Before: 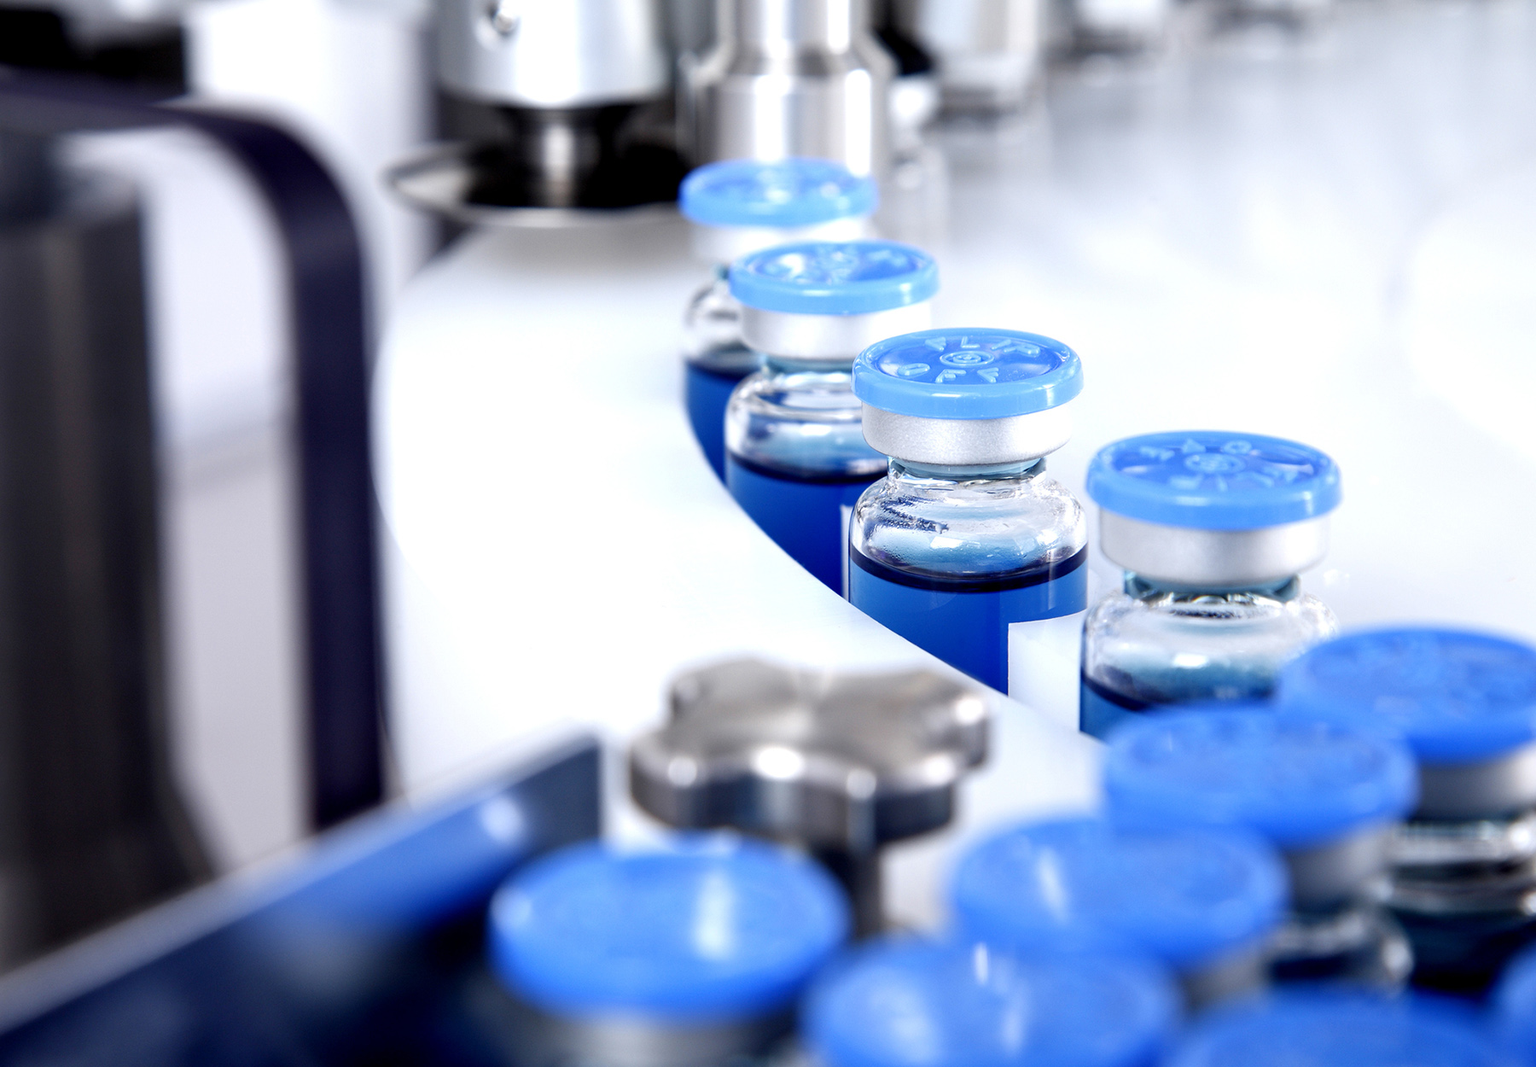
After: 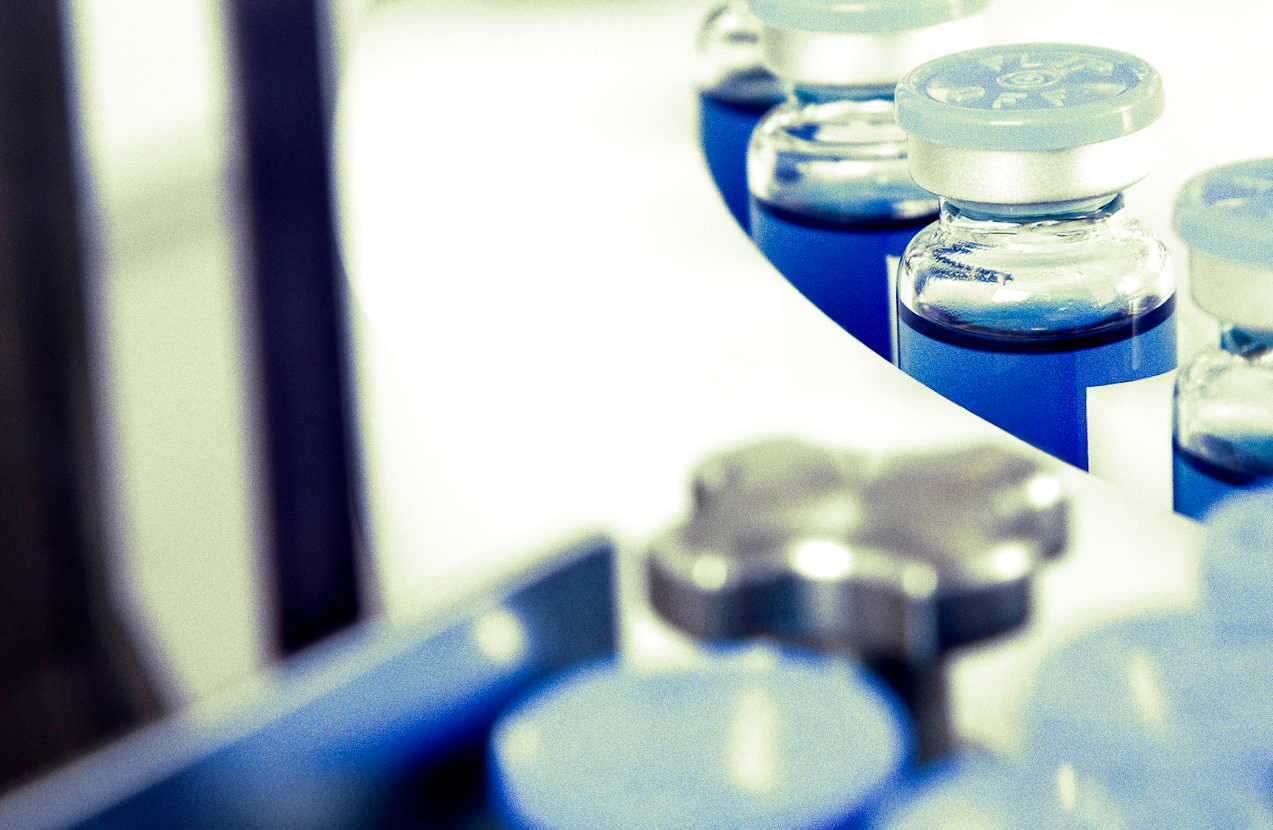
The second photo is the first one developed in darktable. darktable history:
rotate and perspective: rotation -1.77°, lens shift (horizontal) 0.004, automatic cropping off
grain: coarseness 0.09 ISO
tone equalizer: on, module defaults
crop: left 6.488%, top 27.668%, right 24.183%, bottom 8.656%
split-toning: shadows › hue 290.82°, shadows › saturation 0.34, highlights › saturation 0.38, balance 0, compress 50%
